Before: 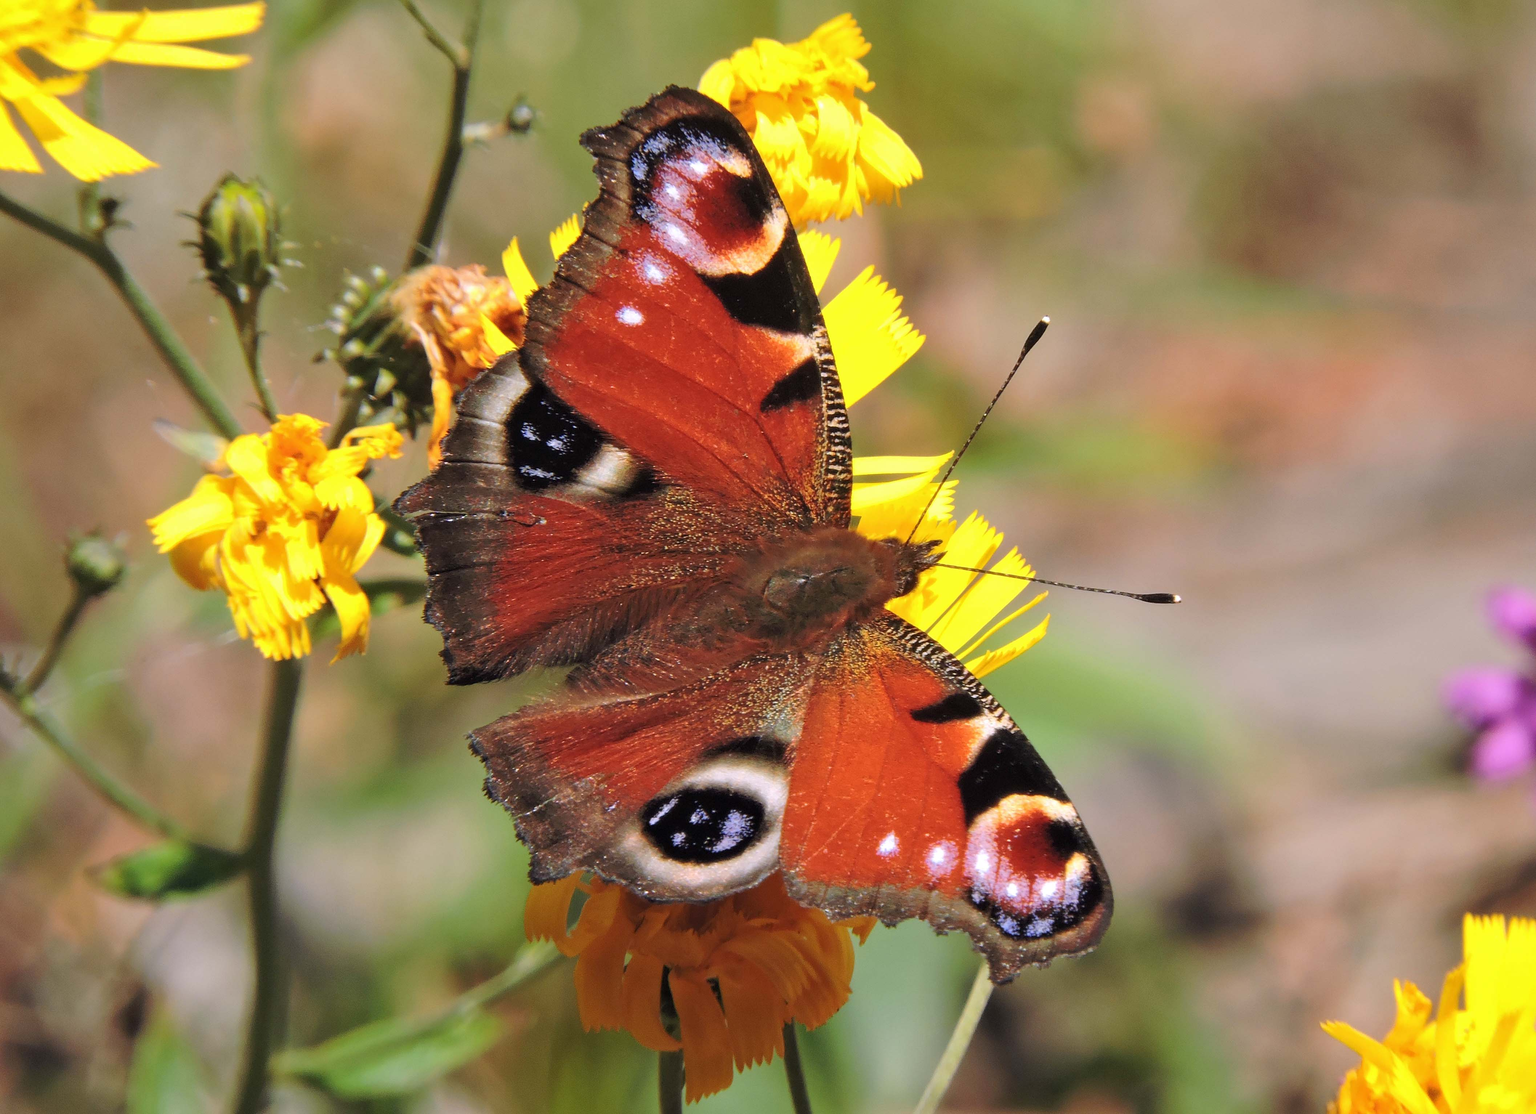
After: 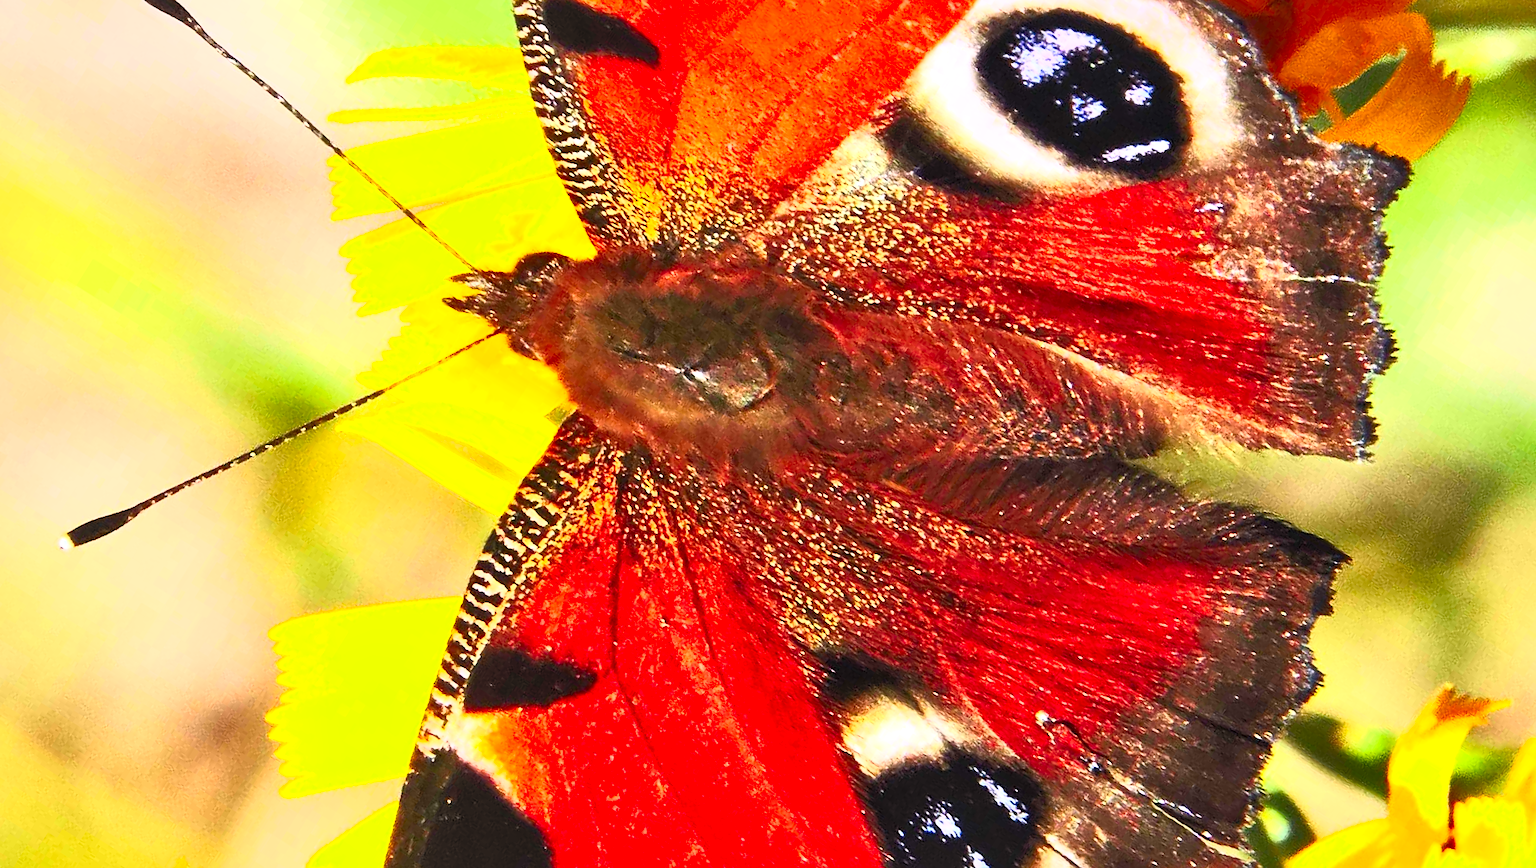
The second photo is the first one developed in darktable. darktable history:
crop and rotate: angle 147.99°, left 9.124%, top 15.592%, right 4.537%, bottom 17.117%
contrast brightness saturation: contrast 0.992, brightness 0.985, saturation 0.999
local contrast: mode bilateral grid, contrast 25, coarseness 61, detail 151%, midtone range 0.2
sharpen: radius 1.464, amount 0.407, threshold 1.628
